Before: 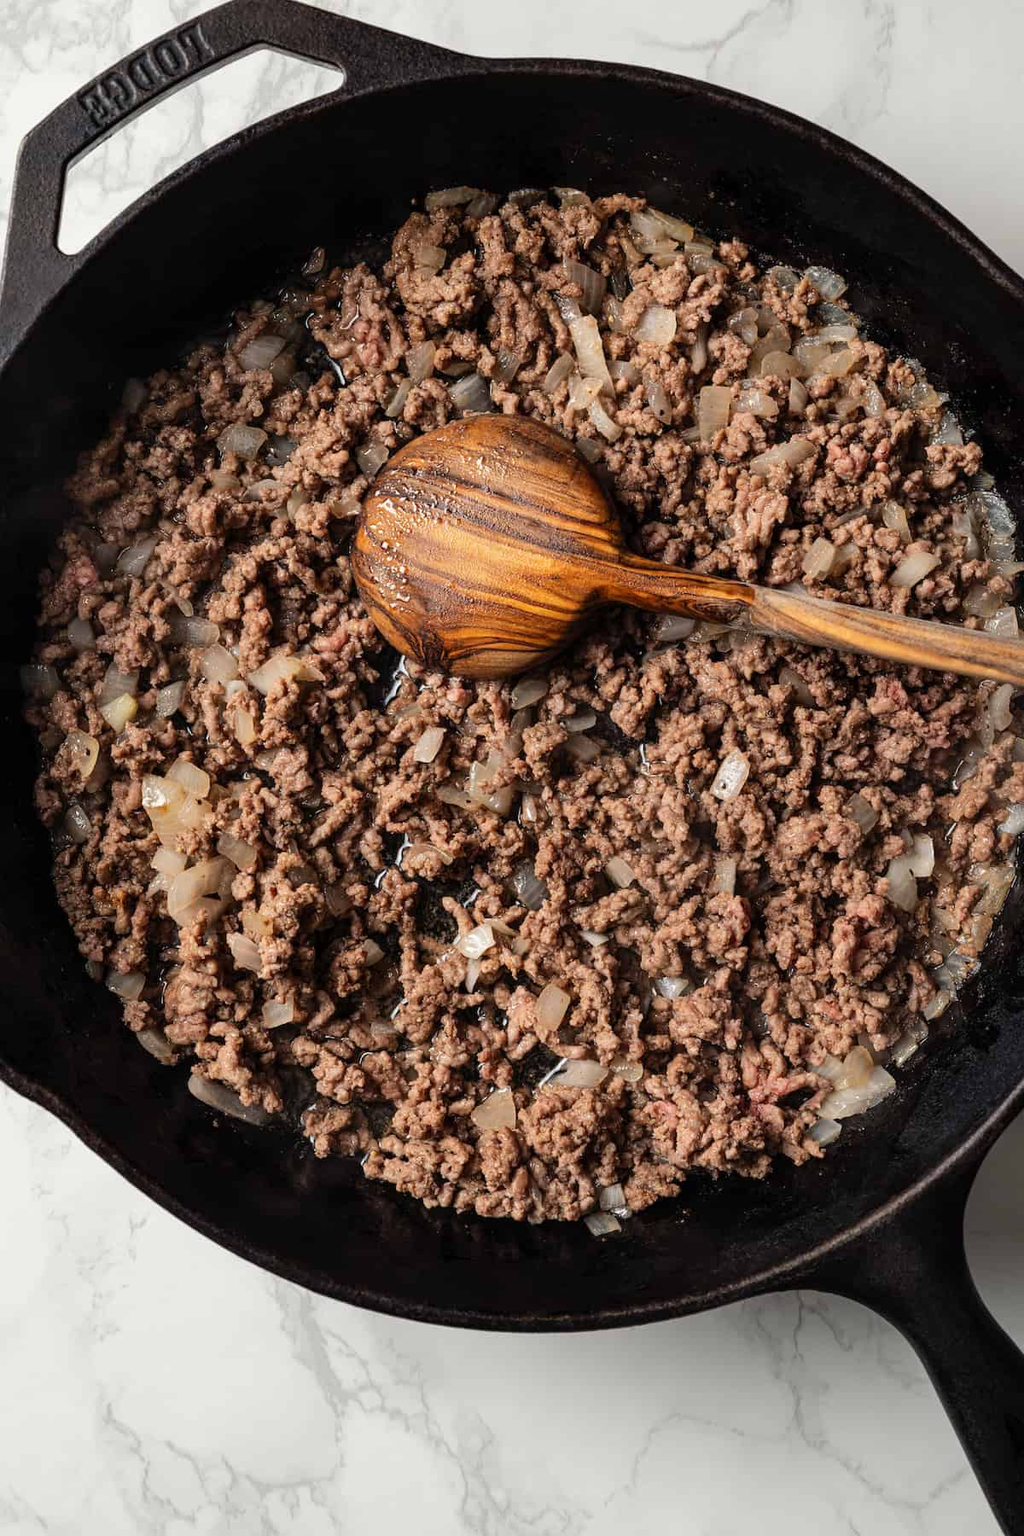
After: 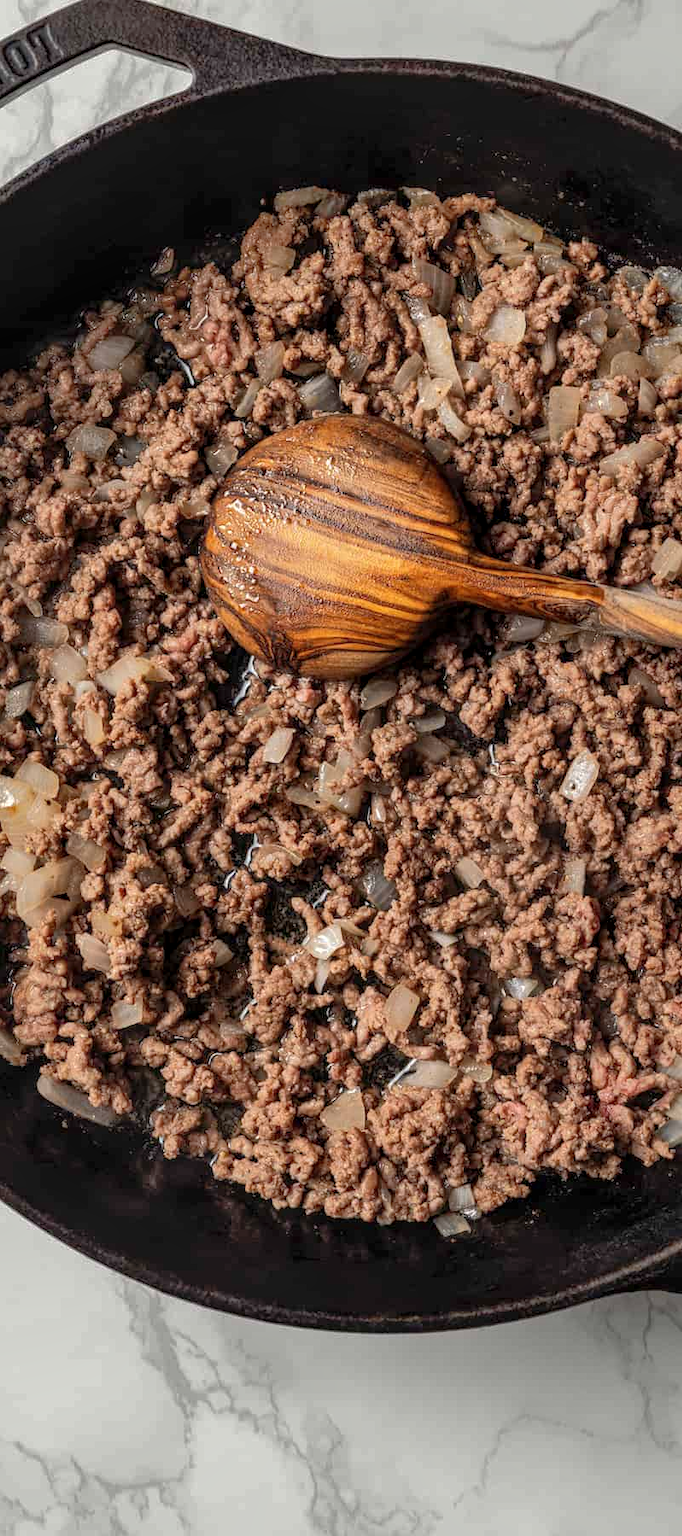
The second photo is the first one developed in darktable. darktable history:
crop and rotate: left 14.821%, right 18.536%
shadows and highlights: on, module defaults
local contrast: on, module defaults
